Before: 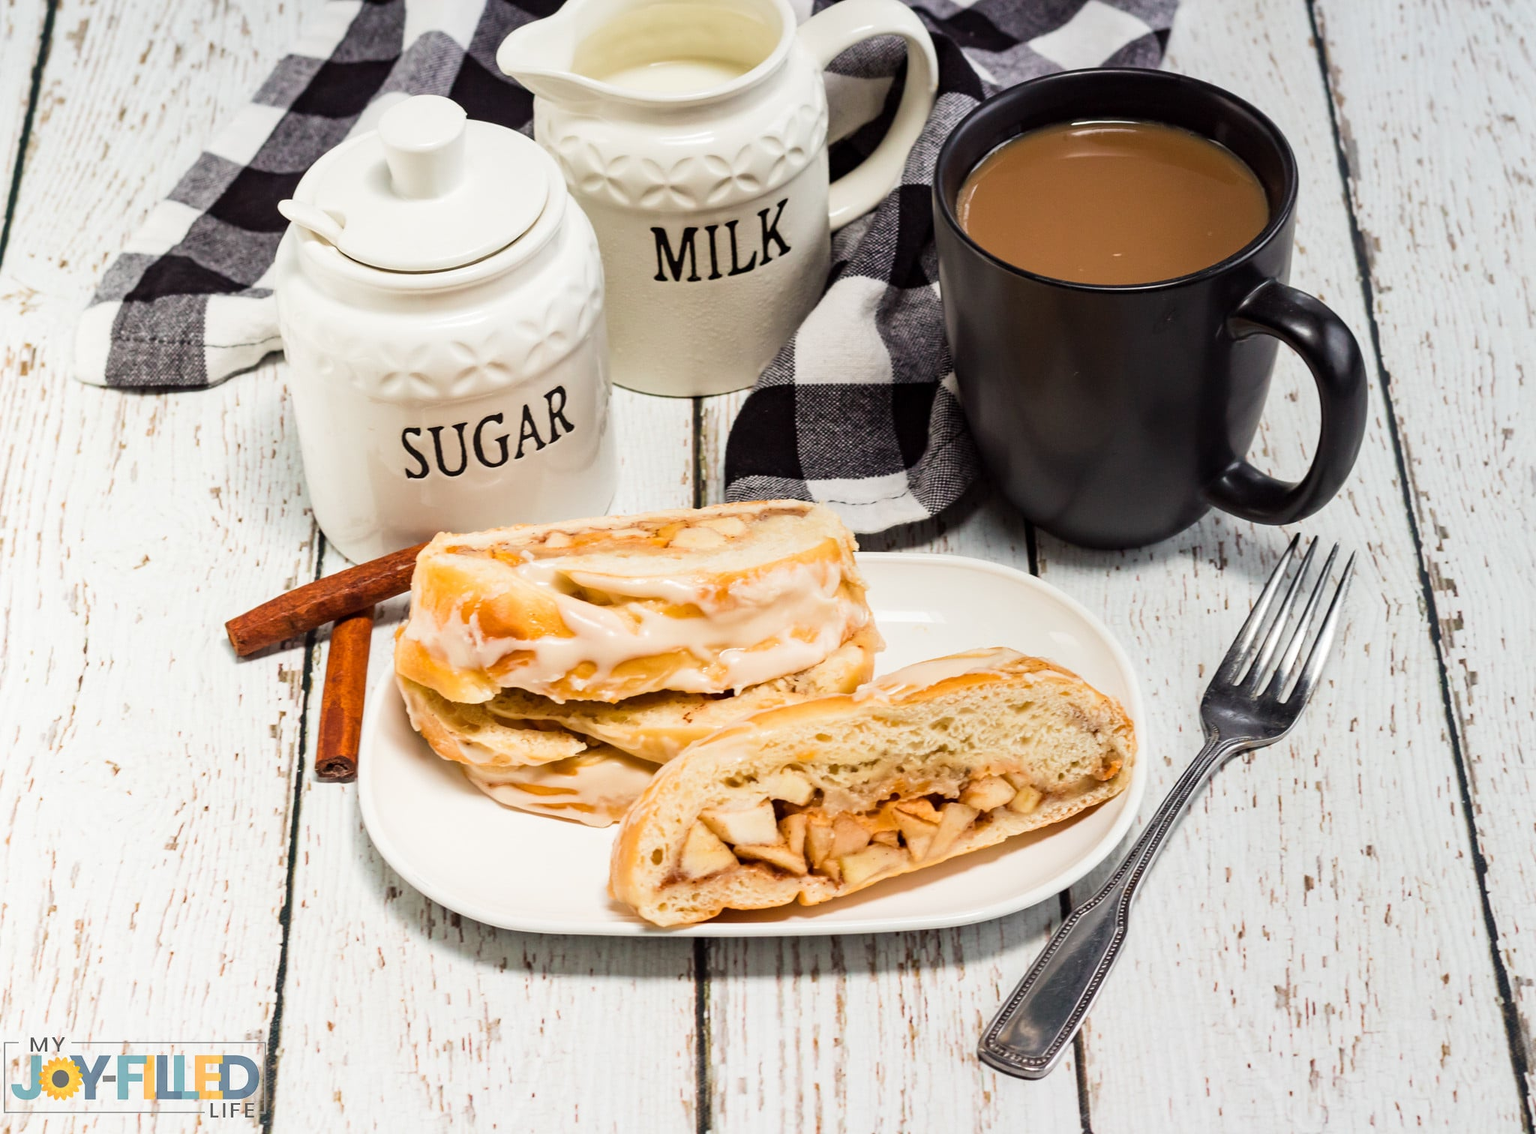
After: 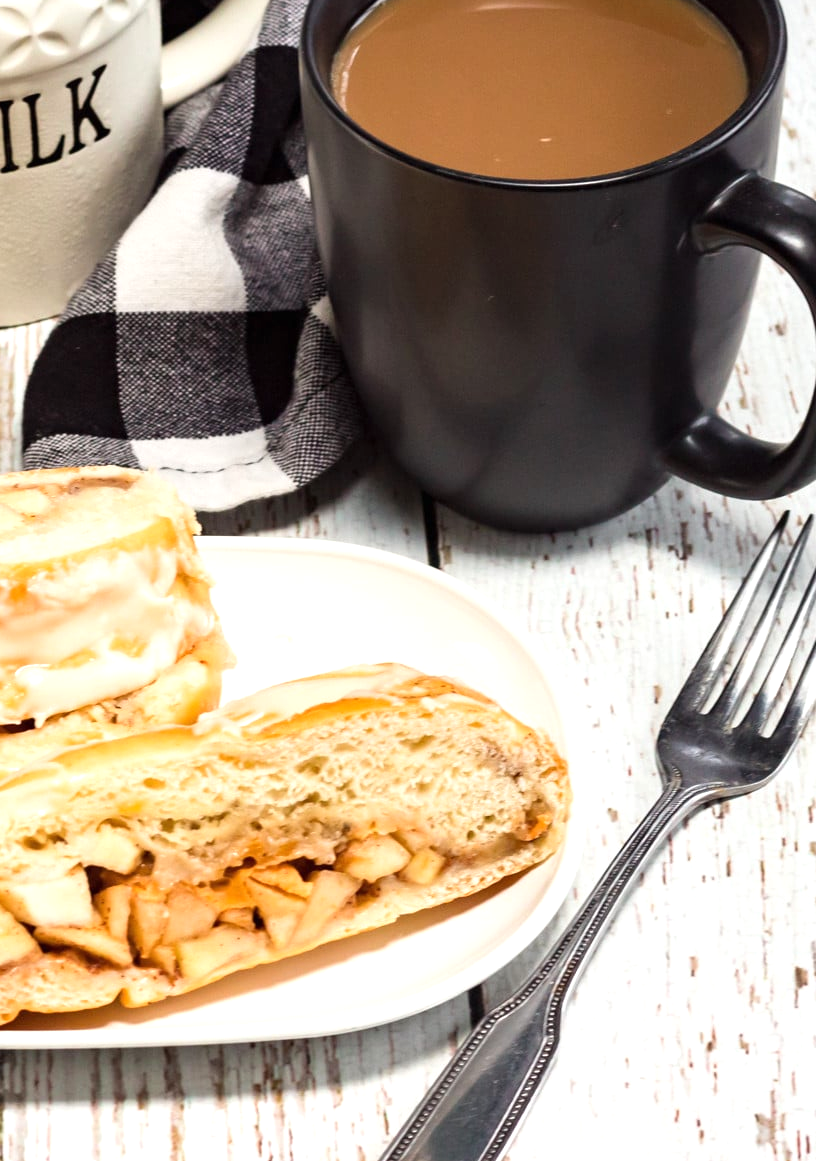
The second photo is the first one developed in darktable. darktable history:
crop: left 46.098%, top 13.283%, right 14.027%, bottom 9.909%
exposure: black level correction 0, exposure 0.5 EV, compensate exposure bias true, compensate highlight preservation false
